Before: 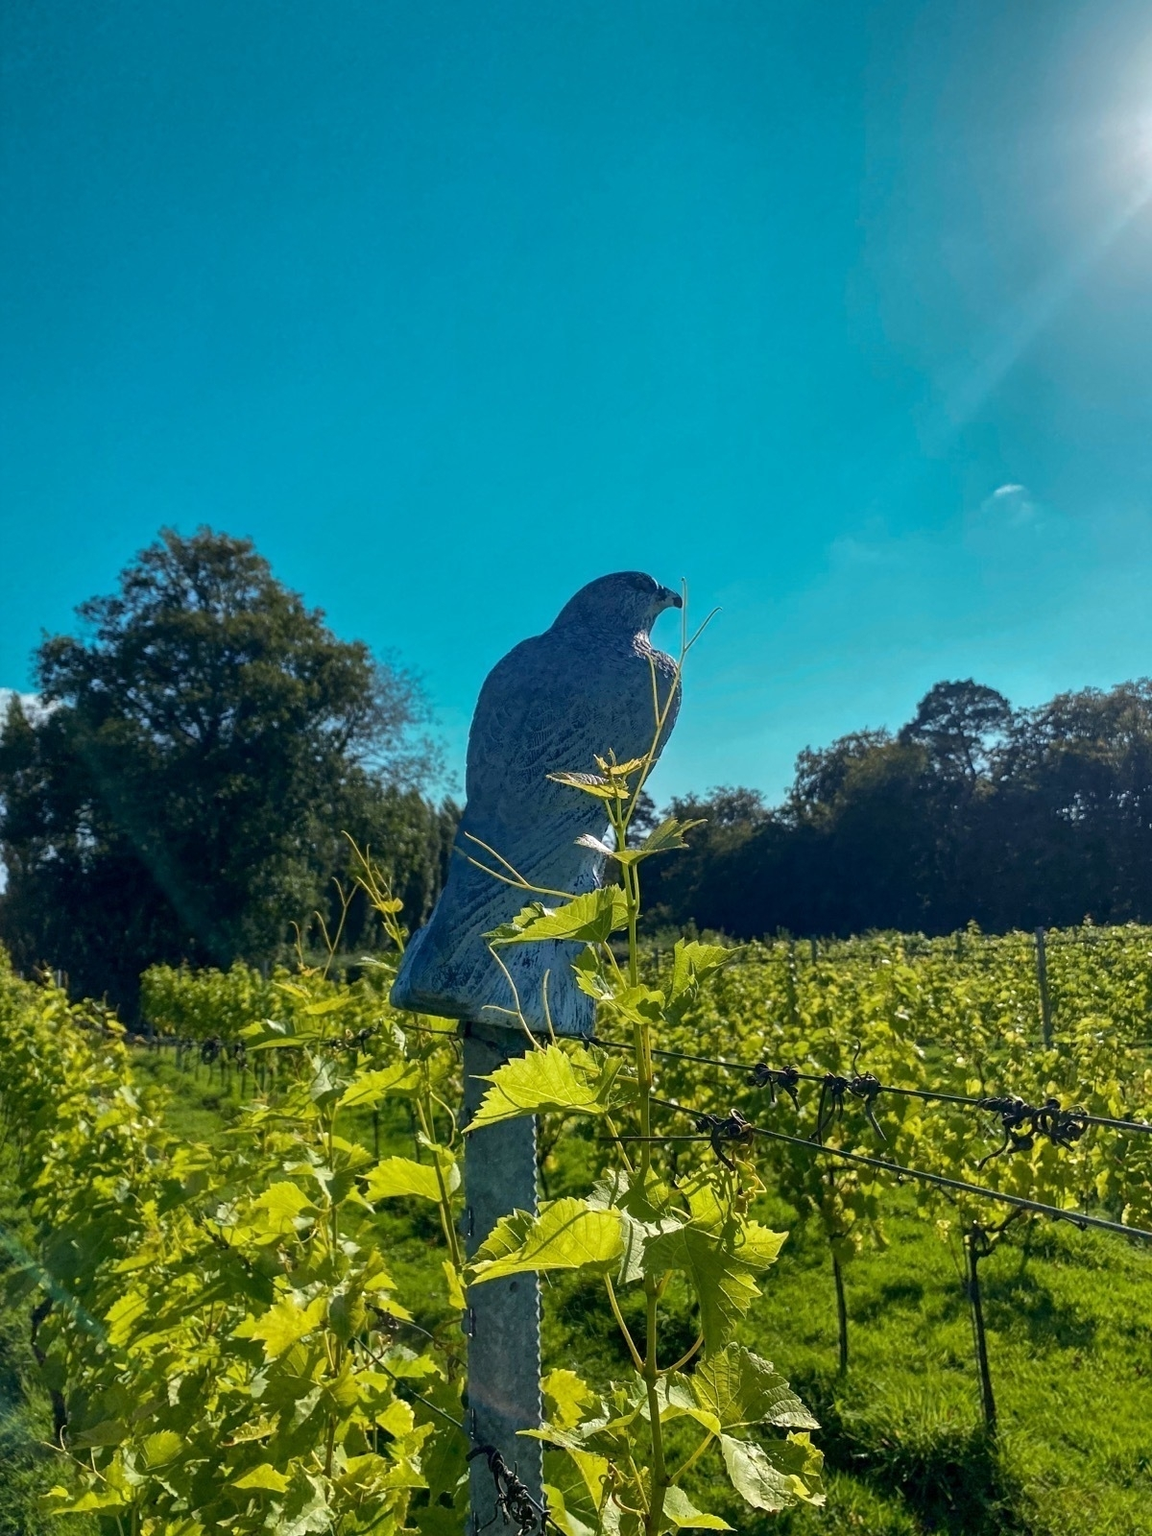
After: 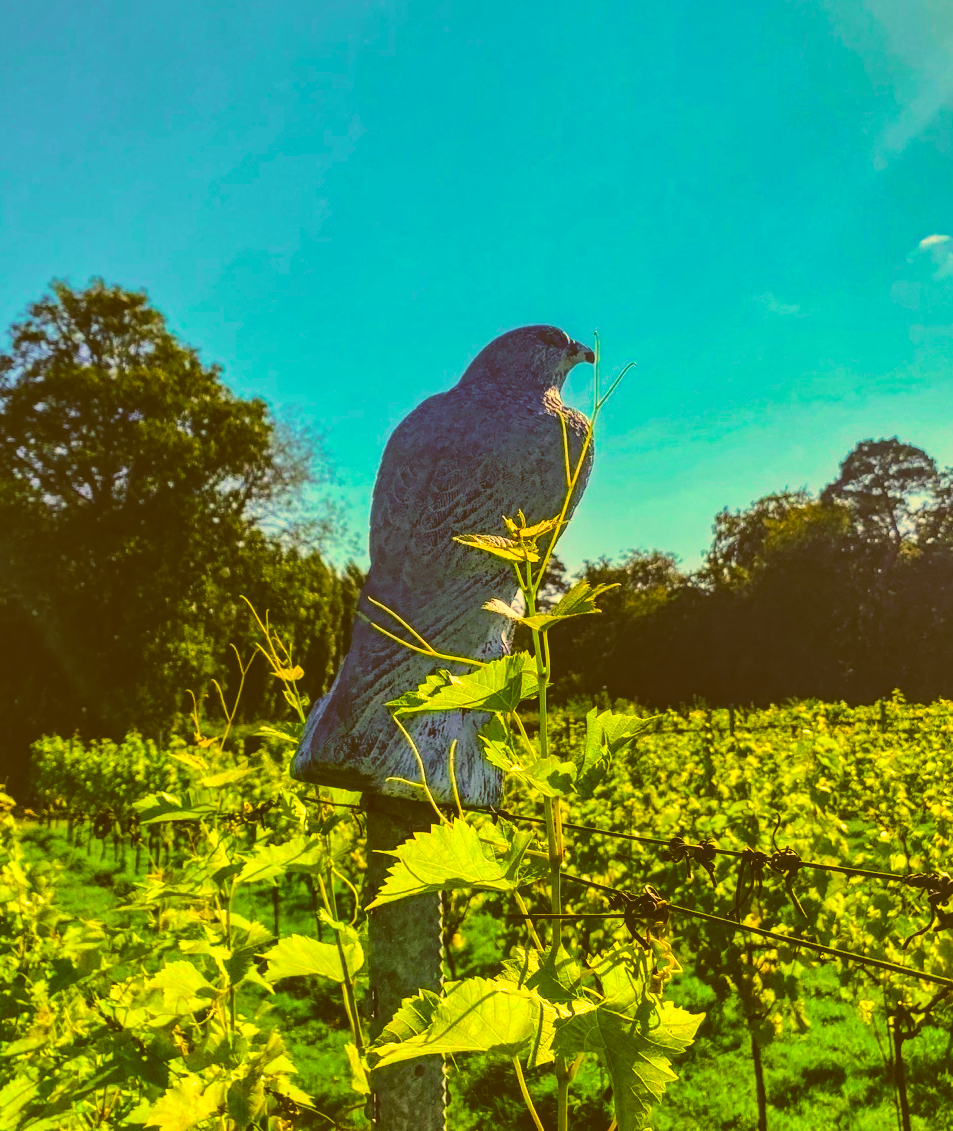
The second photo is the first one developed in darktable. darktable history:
exposure: exposure 0.935 EV, compensate highlight preservation false
rgb curve: curves: ch0 [(0, 0.186) (0.314, 0.284) (0.775, 0.708) (1, 1)], compensate middle gray true, preserve colors none
crop: left 9.712%, top 16.928%, right 10.845%, bottom 12.332%
shadows and highlights: on, module defaults
local contrast: on, module defaults
tone equalizer: -8 EV -0.75 EV, -7 EV -0.7 EV, -6 EV -0.6 EV, -5 EV -0.4 EV, -3 EV 0.4 EV, -2 EV 0.6 EV, -1 EV 0.7 EV, +0 EV 0.75 EV, edges refinement/feathering 500, mask exposure compensation -1.57 EV, preserve details no
filmic rgb: black relative exposure -7.65 EV, white relative exposure 4.56 EV, hardness 3.61
color correction: highlights a* 10.44, highlights b* 30.04, shadows a* 2.73, shadows b* 17.51, saturation 1.72
